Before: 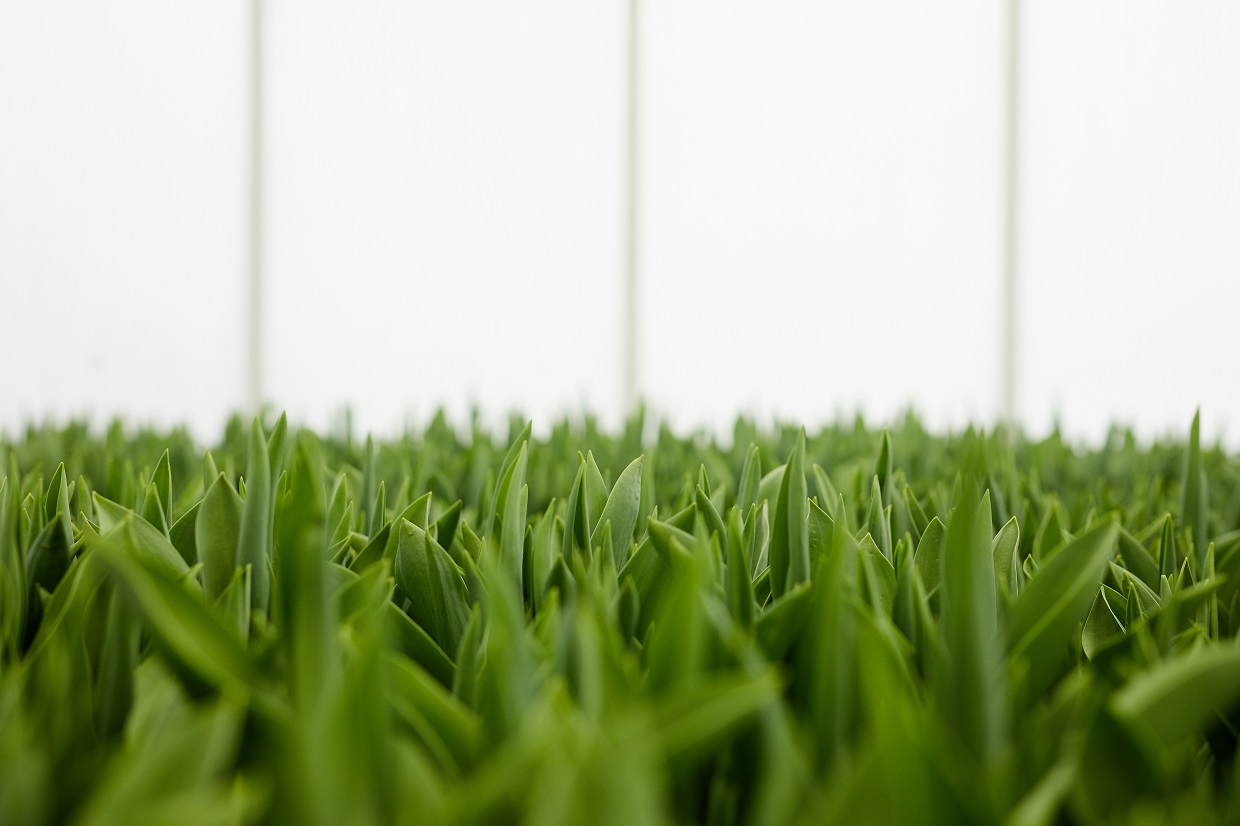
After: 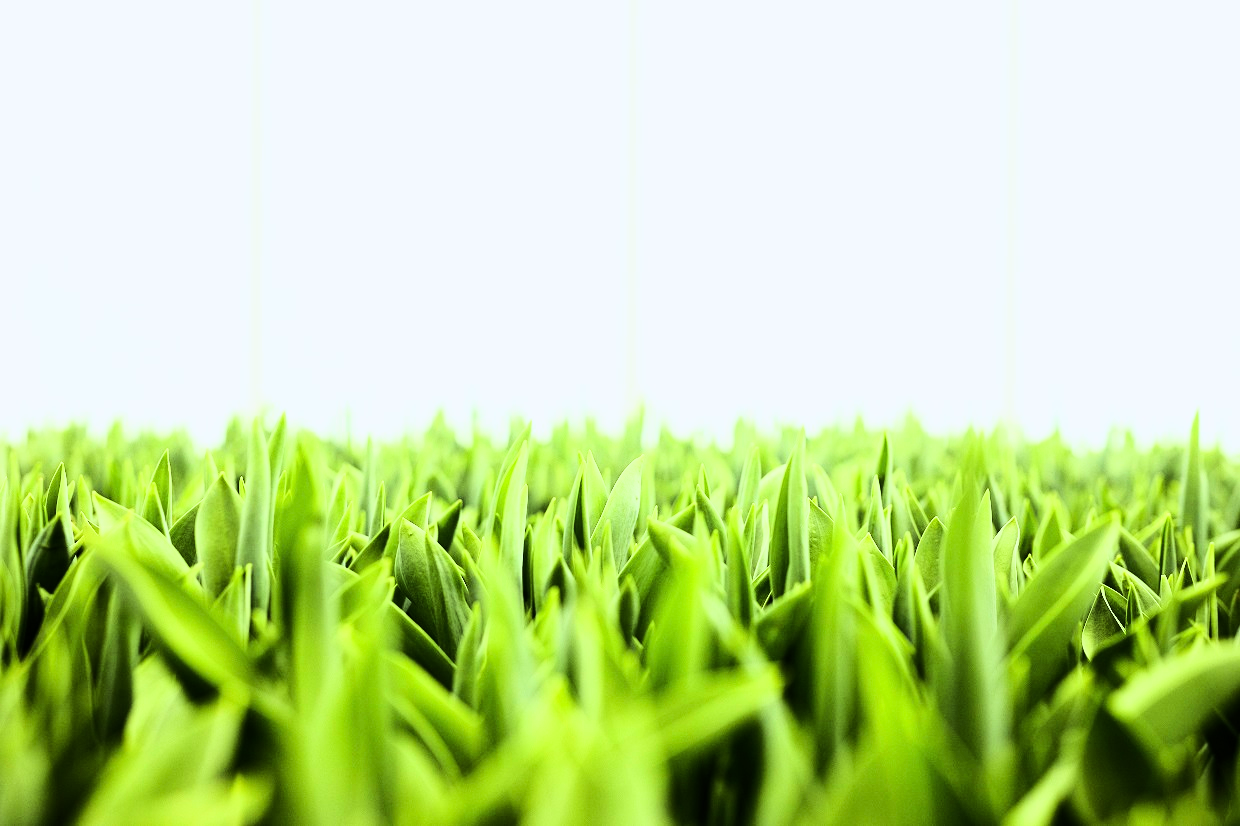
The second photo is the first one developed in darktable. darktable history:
rgb curve: curves: ch0 [(0, 0) (0.21, 0.15) (0.24, 0.21) (0.5, 0.75) (0.75, 0.96) (0.89, 0.99) (1, 1)]; ch1 [(0, 0.02) (0.21, 0.13) (0.25, 0.2) (0.5, 0.67) (0.75, 0.9) (0.89, 0.97) (1, 1)]; ch2 [(0, 0.02) (0.21, 0.13) (0.25, 0.2) (0.5, 0.67) (0.75, 0.9) (0.89, 0.97) (1, 1)], compensate middle gray true
base curve: curves: ch0 [(0, 0) (0.025, 0.046) (0.112, 0.277) (0.467, 0.74) (0.814, 0.929) (1, 0.942)]
white balance: red 0.974, blue 1.044
